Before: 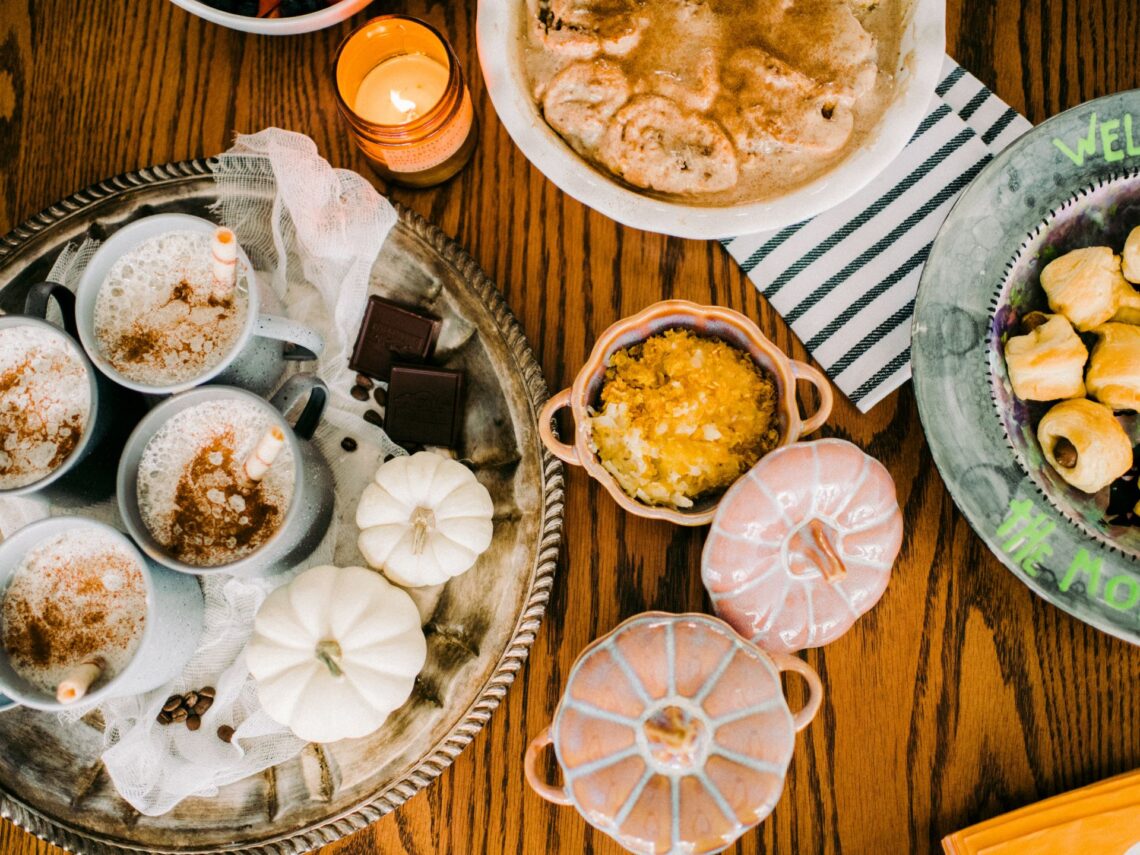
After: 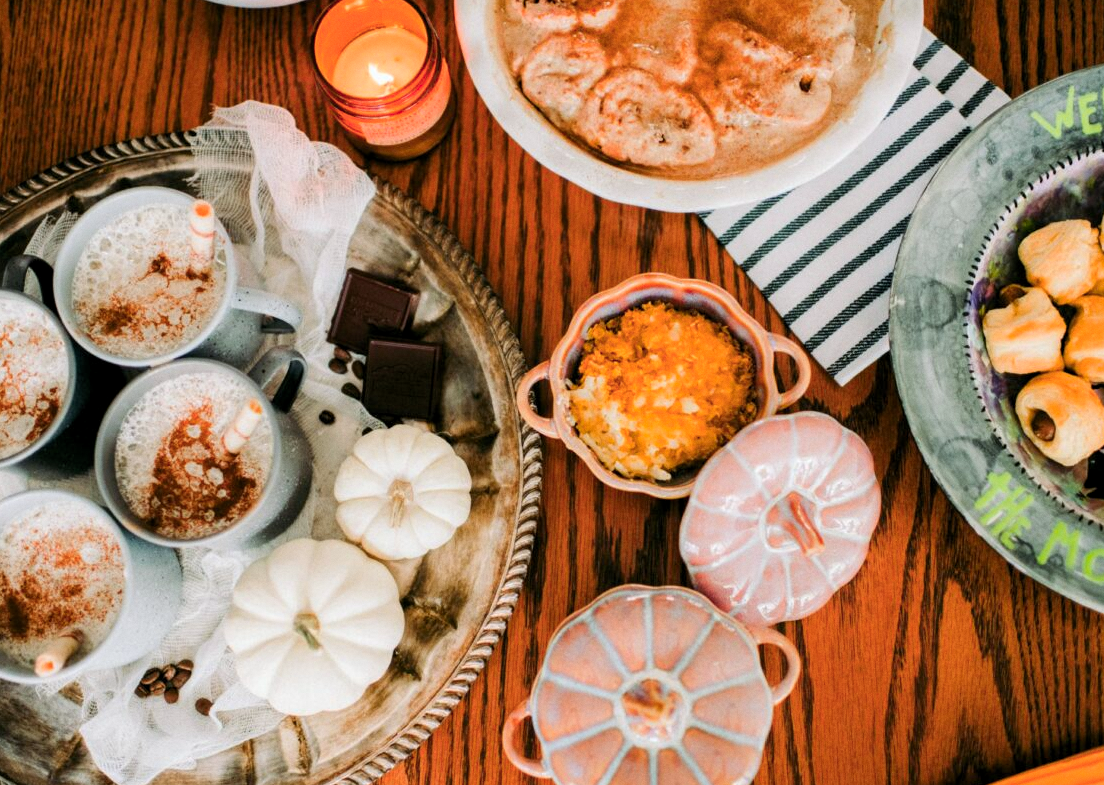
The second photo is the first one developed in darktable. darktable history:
crop: left 1.964%, top 3.251%, right 1.122%, bottom 4.933%
grain: coarseness 0.09 ISO, strength 10%
white balance: red 0.986, blue 1.01
levels: levels [0.016, 0.5, 0.996]
color zones: curves: ch1 [(0.239, 0.552) (0.75, 0.5)]; ch2 [(0.25, 0.462) (0.749, 0.457)], mix 25.94%
